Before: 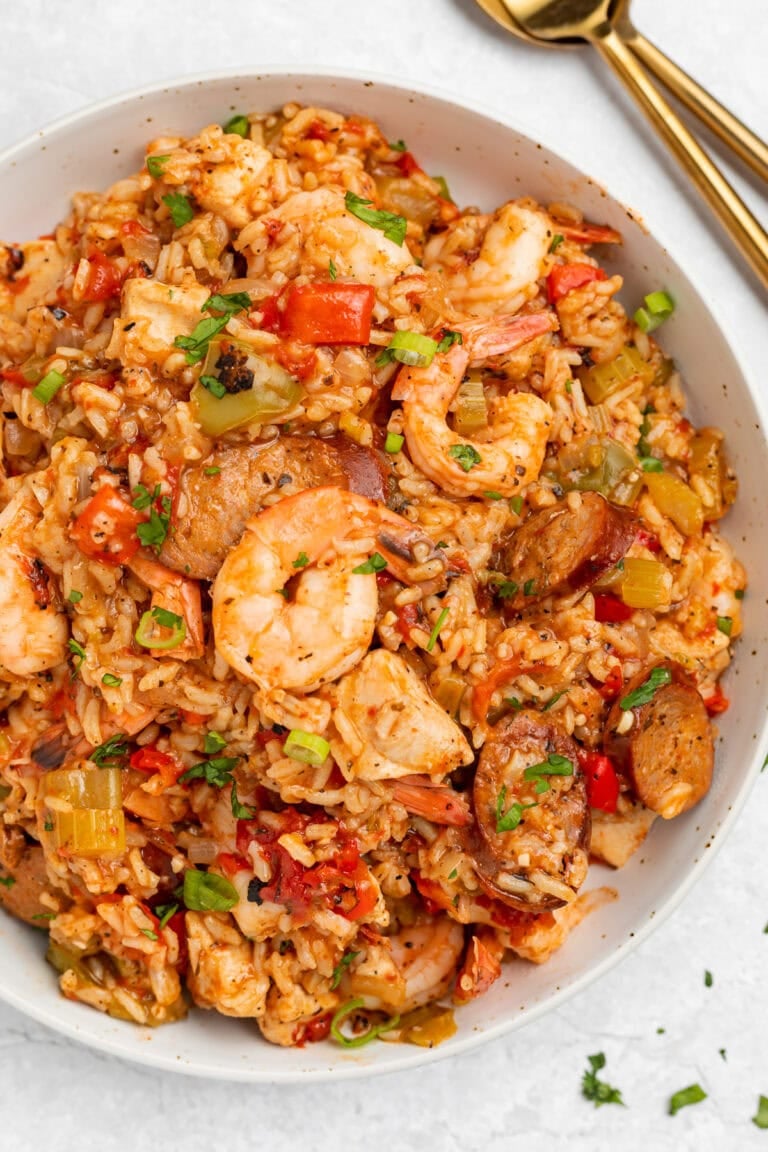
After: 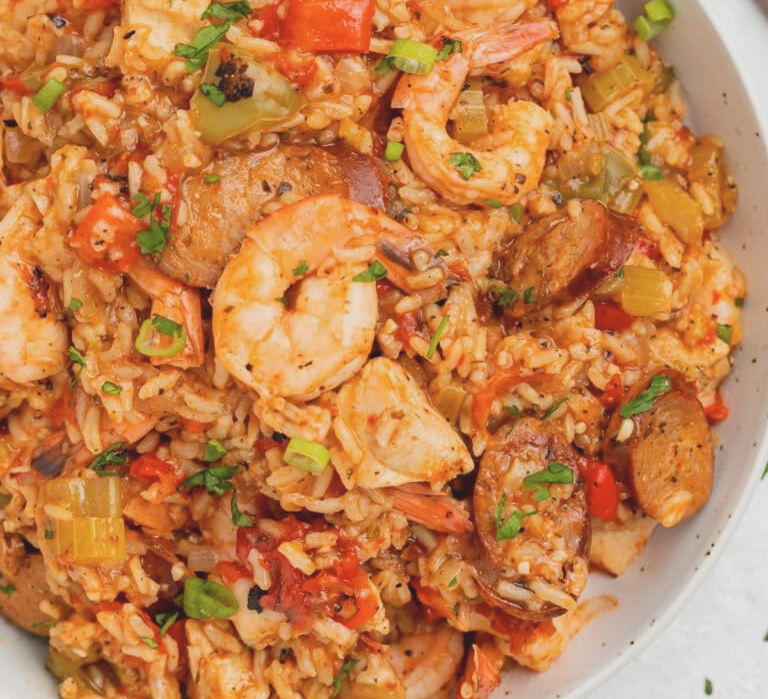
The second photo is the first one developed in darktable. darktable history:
crop and rotate: top 25.357%, bottom 13.942%
contrast brightness saturation: contrast -0.15, brightness 0.05, saturation -0.12
